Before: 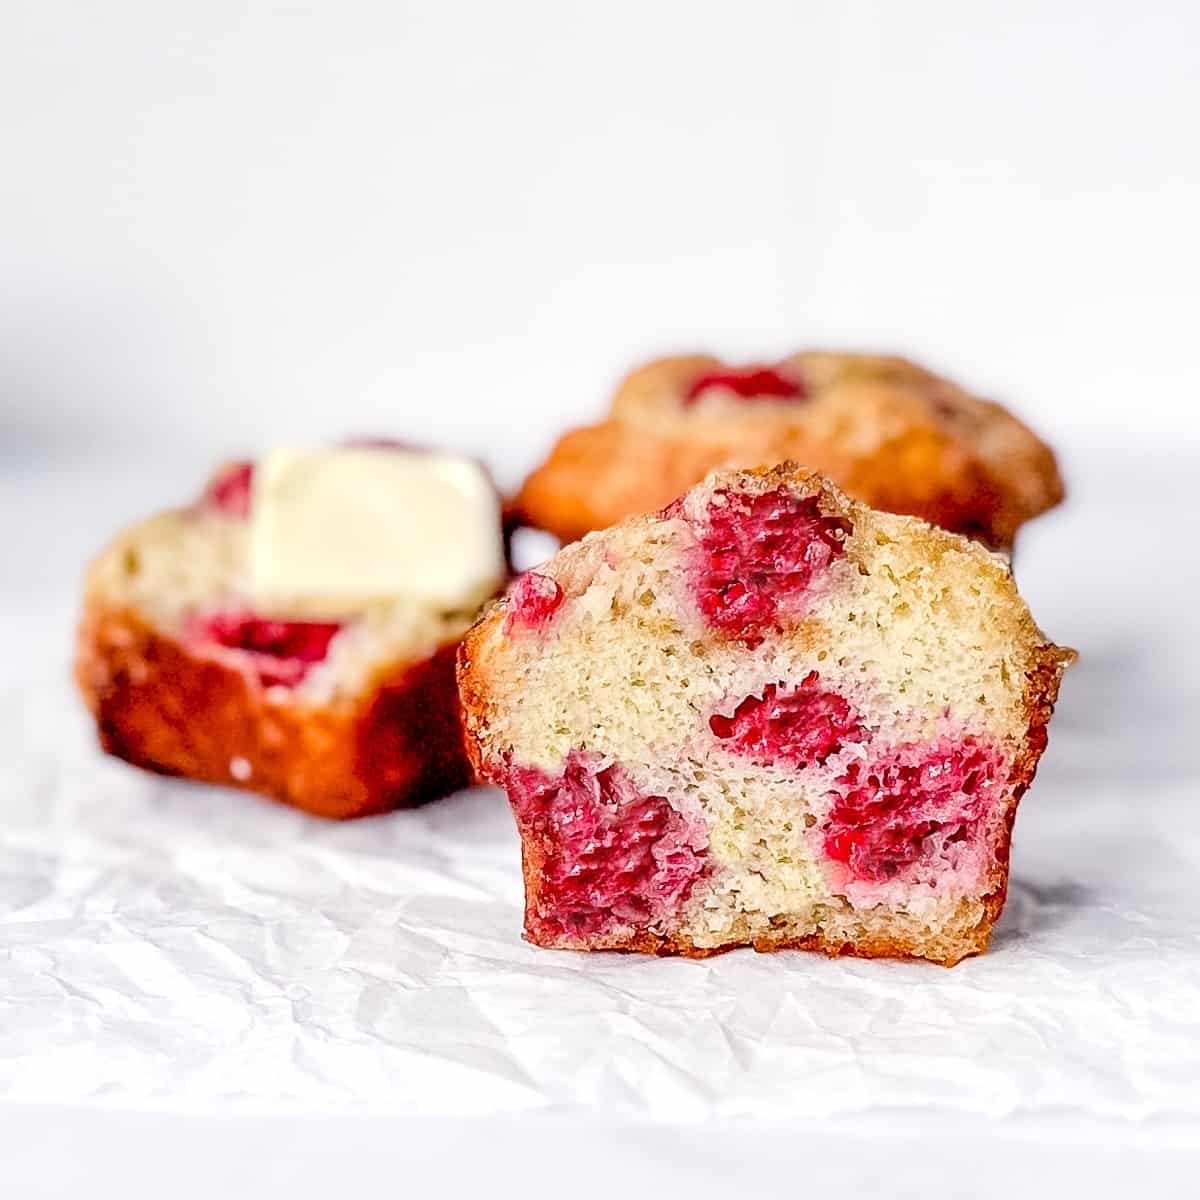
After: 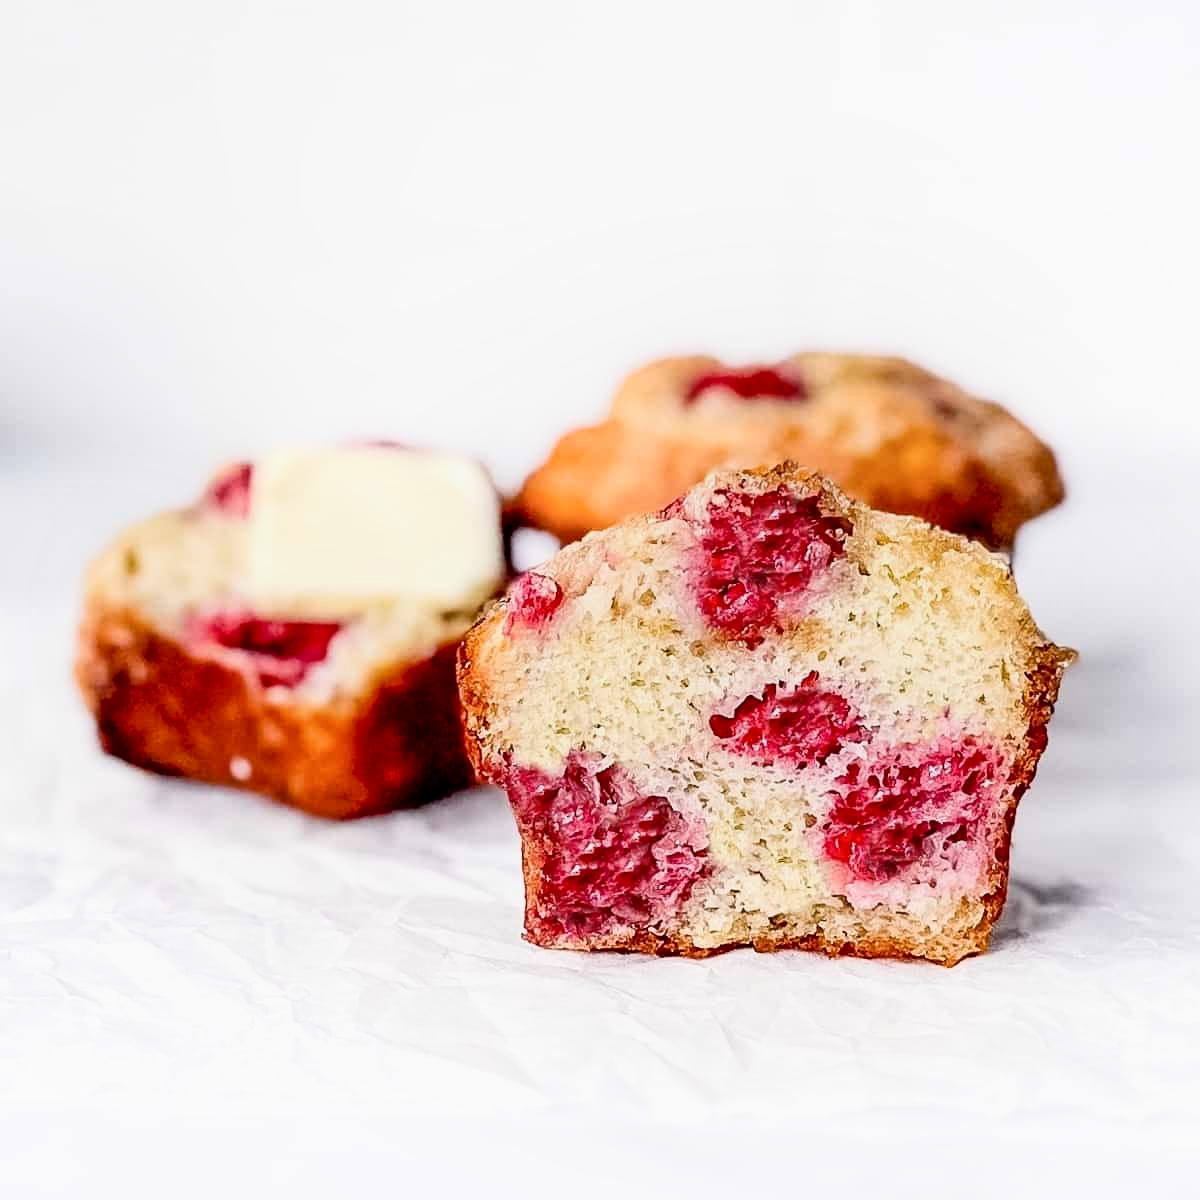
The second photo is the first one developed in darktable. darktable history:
shadows and highlights: shadows -62.32, white point adjustment -5.22, highlights 61.59
exposure: black level correction 0.001, exposure -0.2 EV, compensate highlight preservation false
